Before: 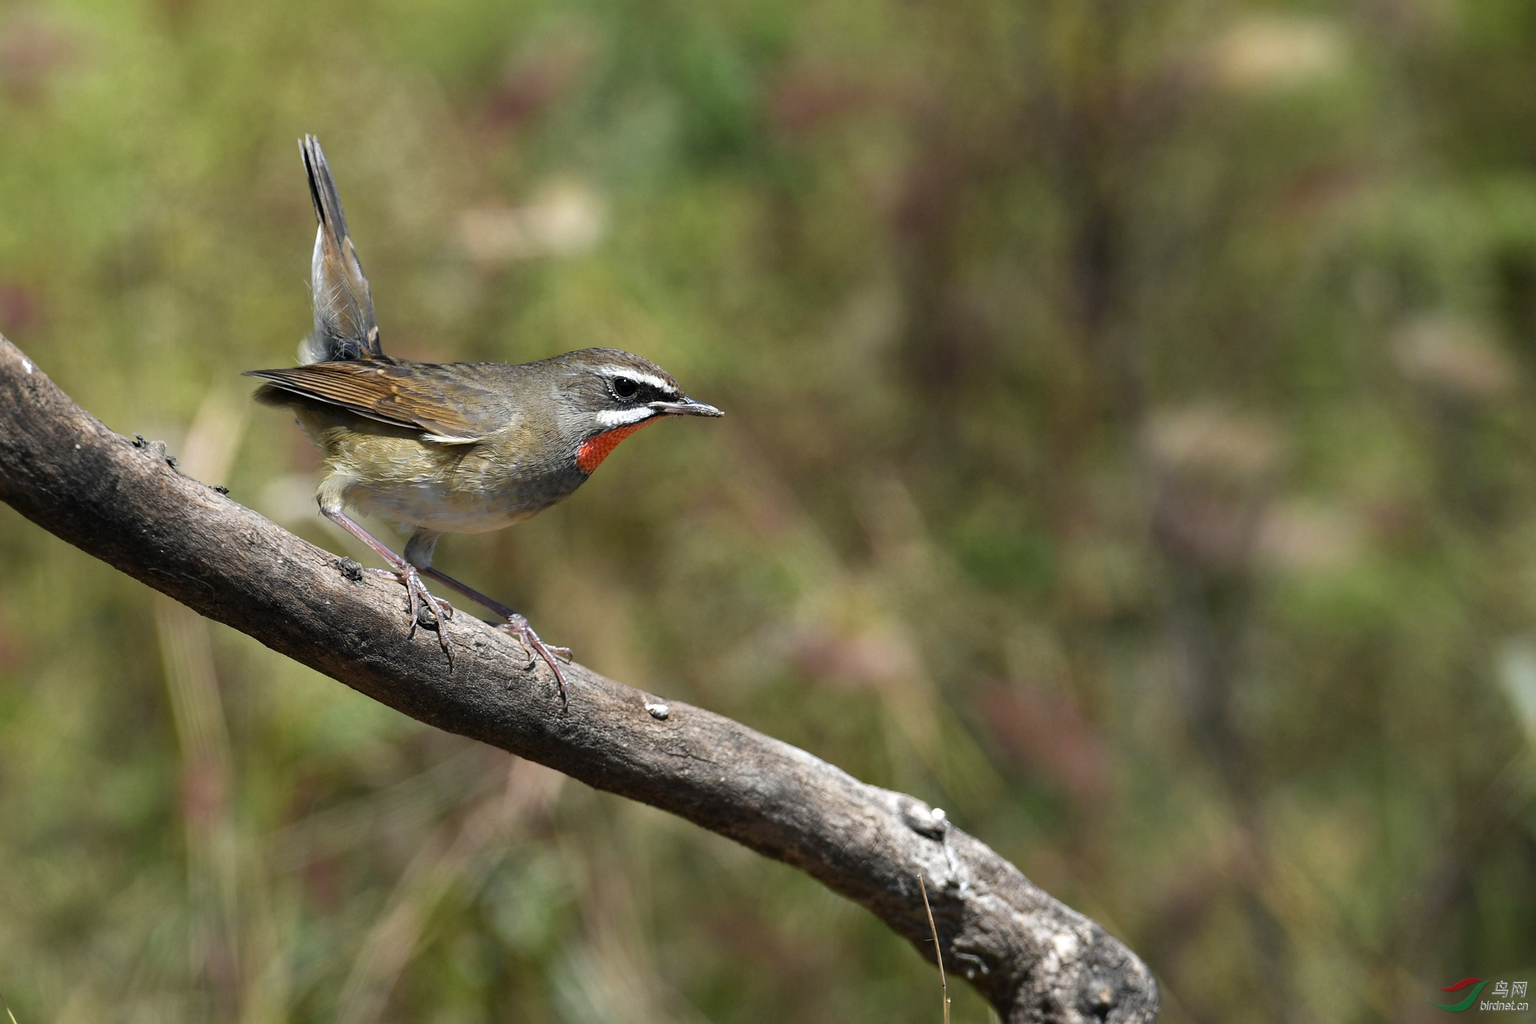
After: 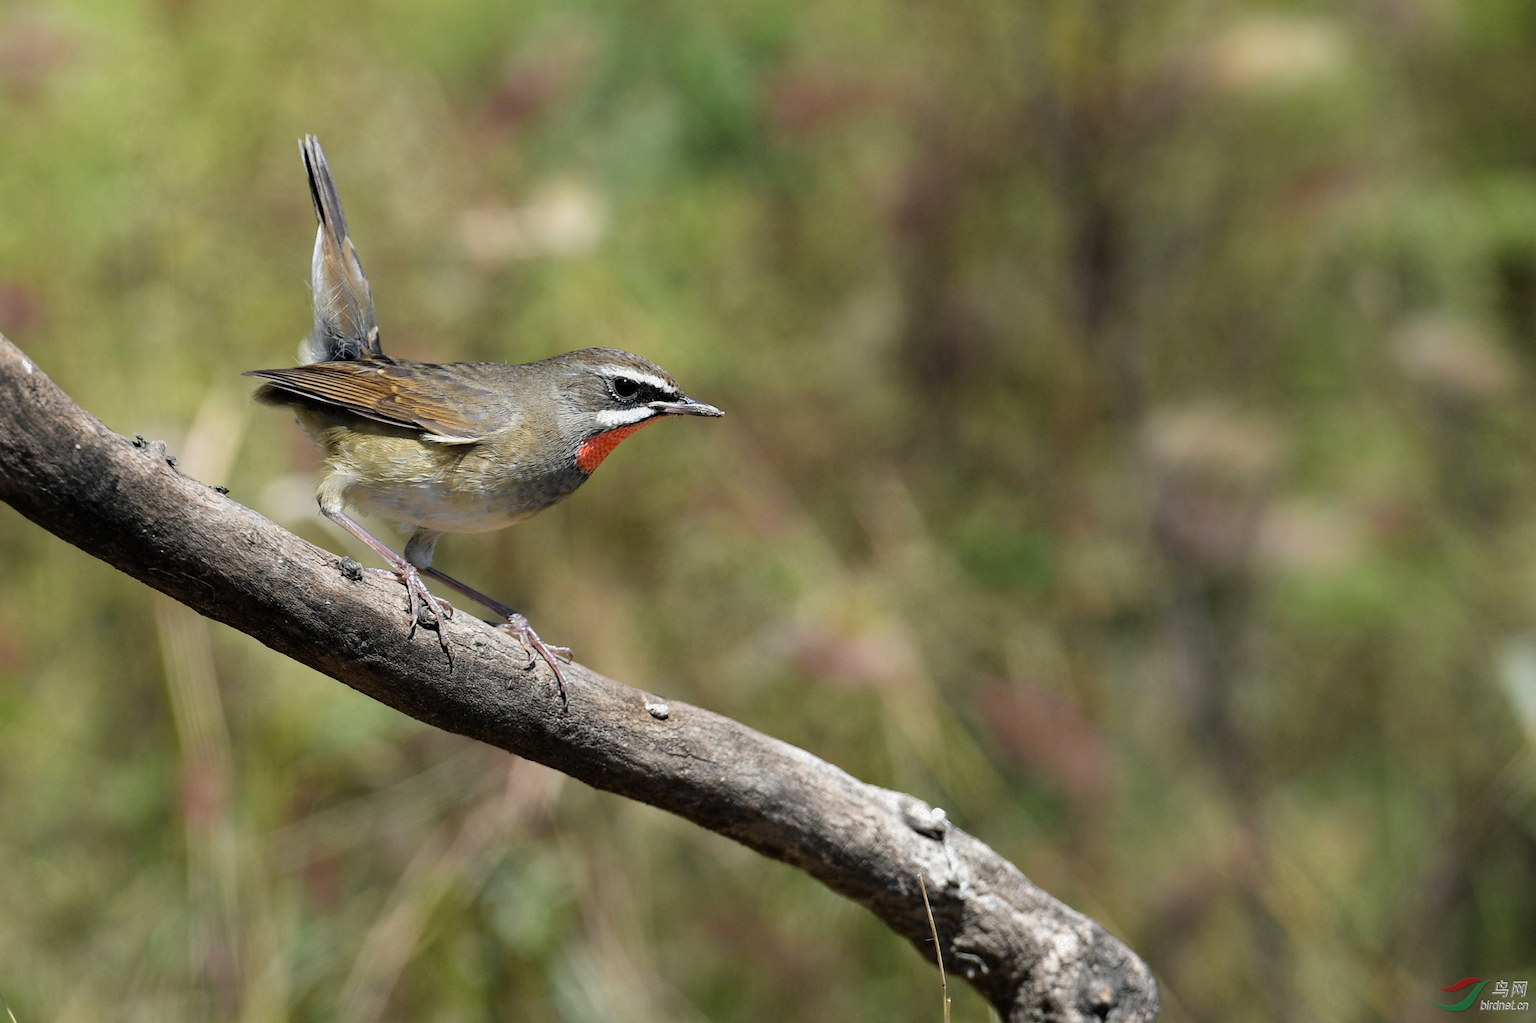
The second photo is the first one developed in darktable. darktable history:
filmic rgb: black relative exposure -15.07 EV, white relative exposure 3 EV, target black luminance 0%, hardness 9.33, latitude 98.94%, contrast 0.914, shadows ↔ highlights balance 0.487%
tone equalizer: -8 EV -0.444 EV, -7 EV -0.363 EV, -6 EV -0.324 EV, -5 EV -0.219 EV, -3 EV 0.205 EV, -2 EV 0.313 EV, -1 EV 0.363 EV, +0 EV 0.447 EV
